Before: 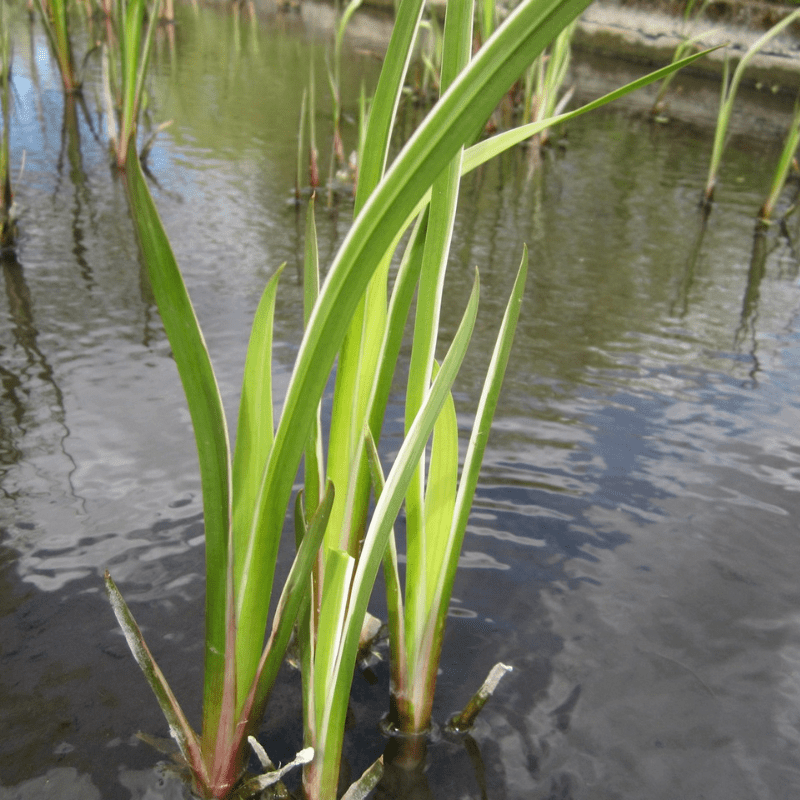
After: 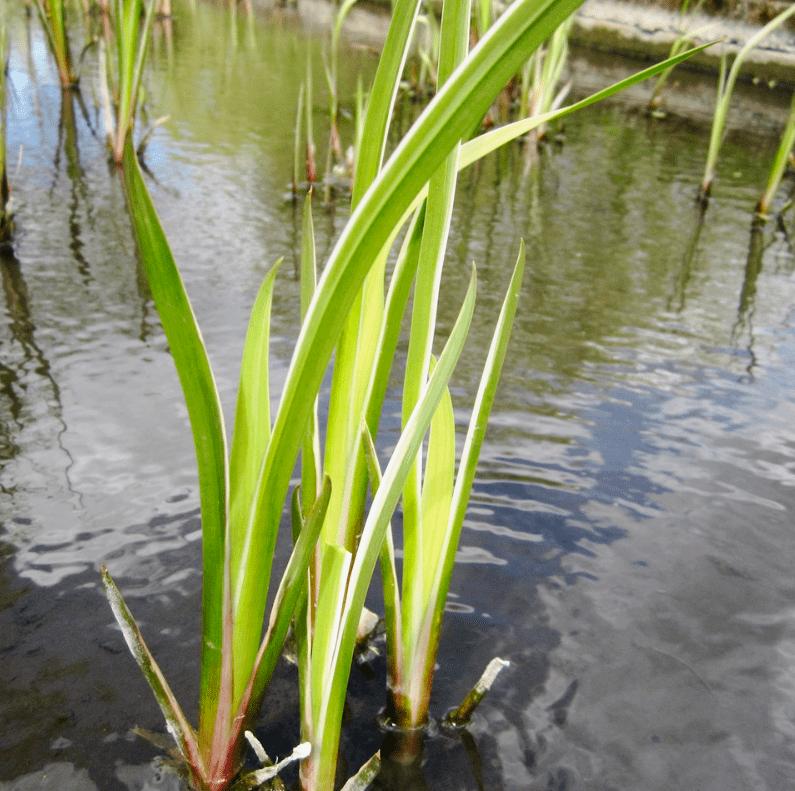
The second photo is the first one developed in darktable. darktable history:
crop: left 0.459%, top 0.736%, right 0.141%, bottom 0.361%
tone curve: curves: ch0 [(0, 0) (0.136, 0.071) (0.346, 0.366) (0.489, 0.573) (0.66, 0.748) (0.858, 0.926) (1, 0.977)]; ch1 [(0, 0) (0.353, 0.344) (0.45, 0.46) (0.498, 0.498) (0.521, 0.512) (0.563, 0.559) (0.592, 0.605) (0.641, 0.673) (1, 1)]; ch2 [(0, 0) (0.333, 0.346) (0.375, 0.375) (0.424, 0.43) (0.476, 0.492) (0.502, 0.502) (0.524, 0.531) (0.579, 0.61) (0.612, 0.644) (0.641, 0.722) (1, 1)], preserve colors none
